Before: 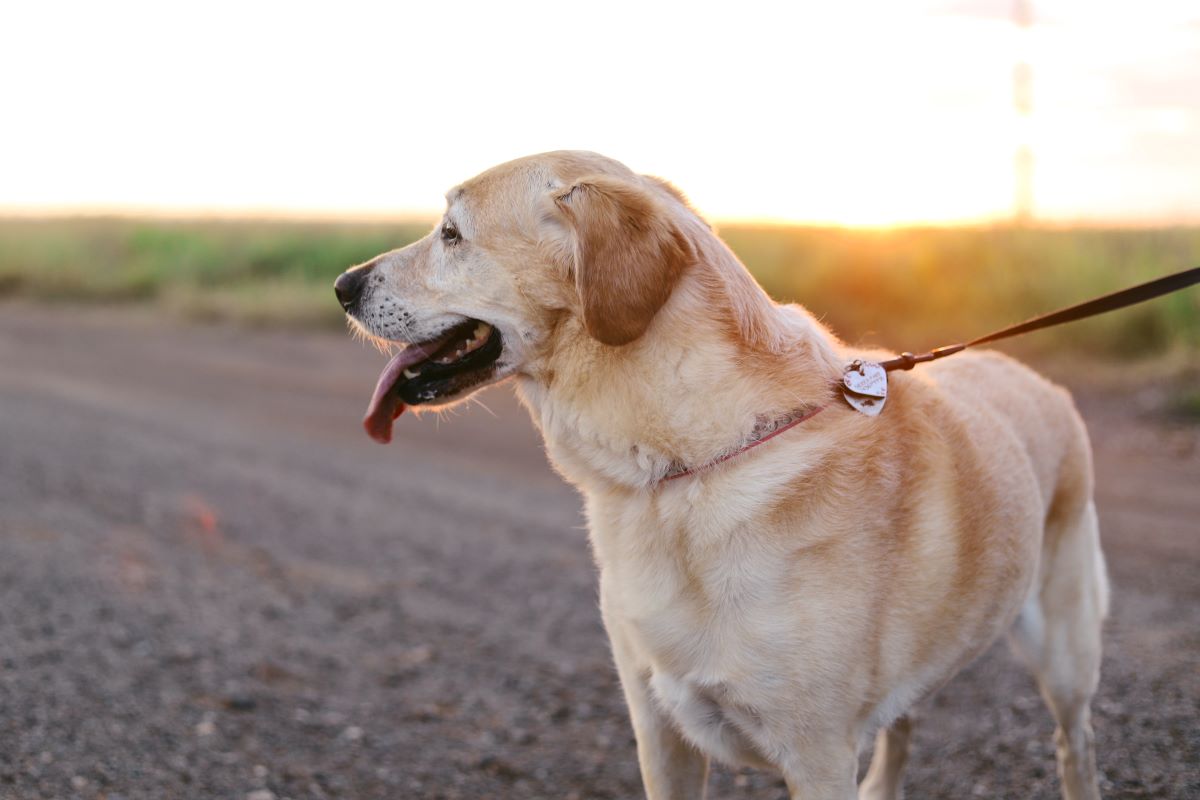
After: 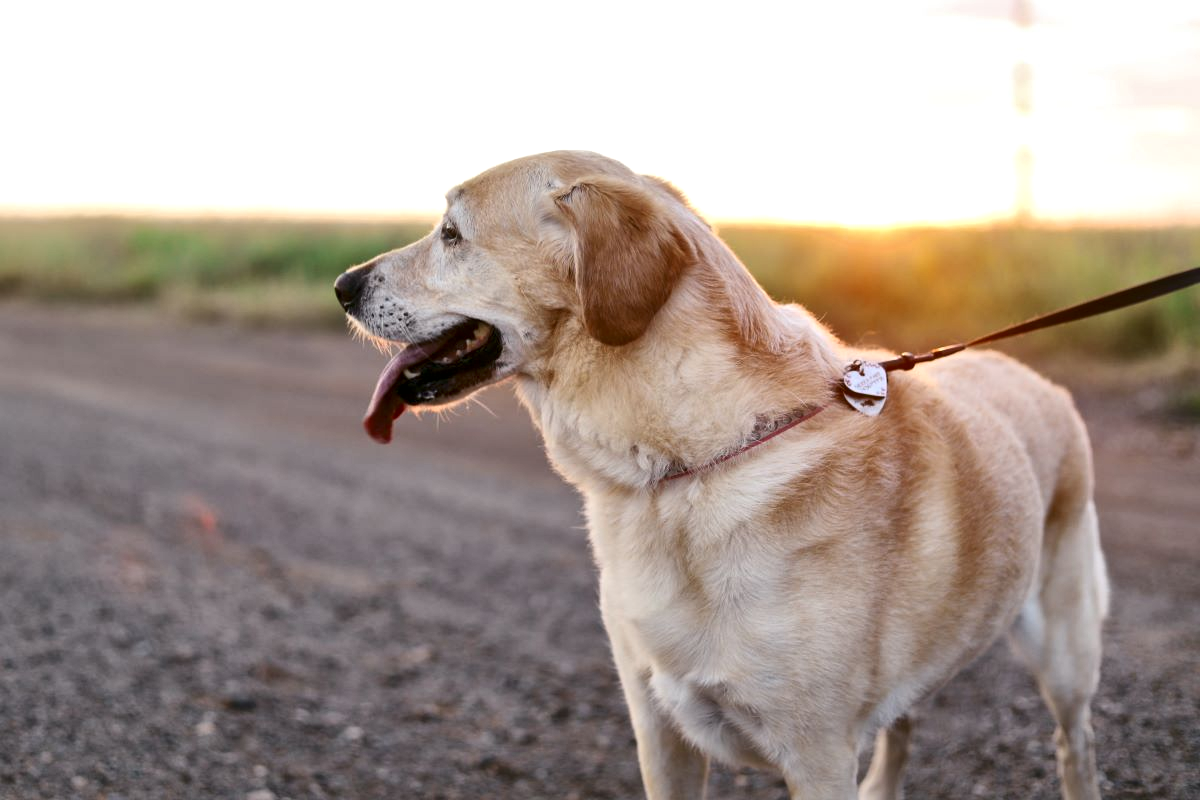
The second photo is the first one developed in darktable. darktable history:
local contrast: mode bilateral grid, contrast 25, coarseness 60, detail 151%, midtone range 0.2
color balance: on, module defaults
